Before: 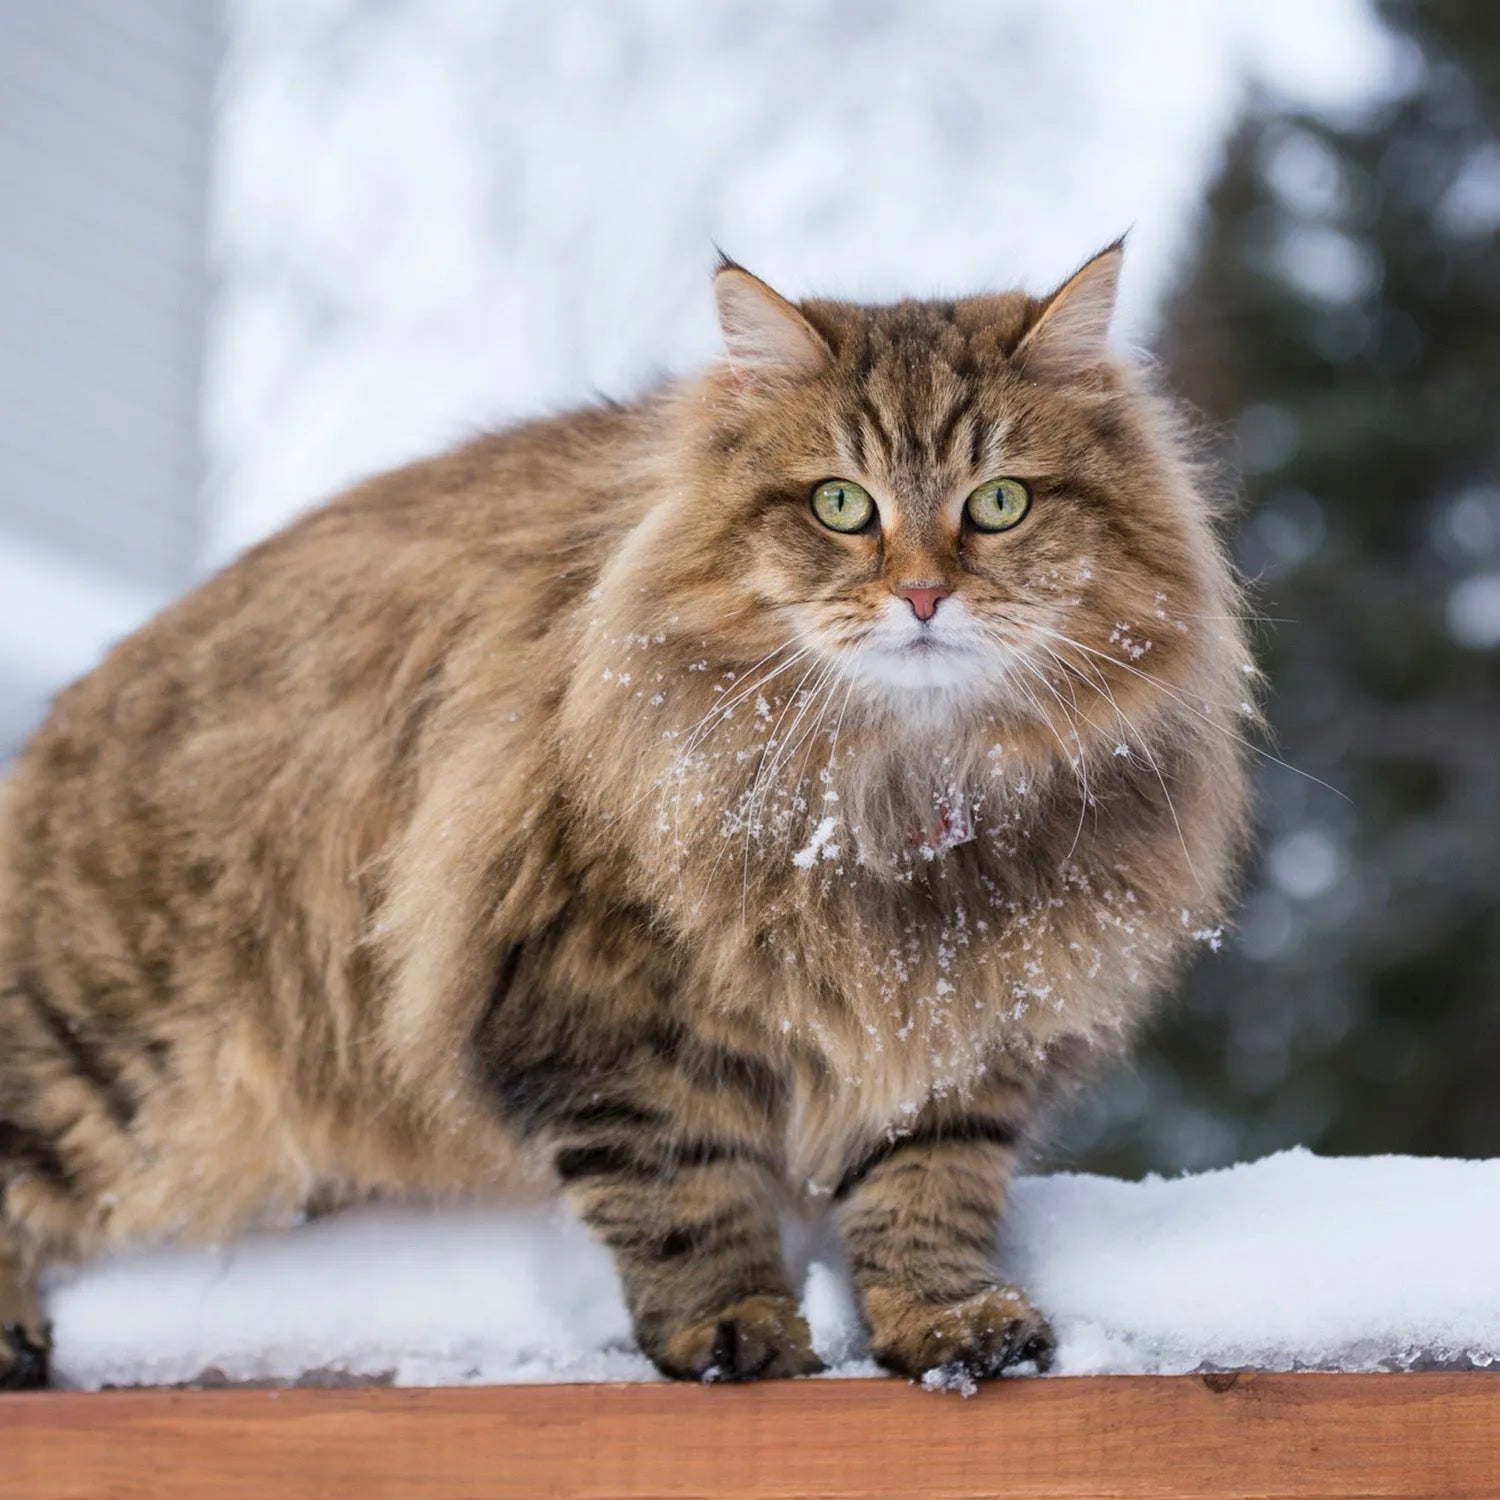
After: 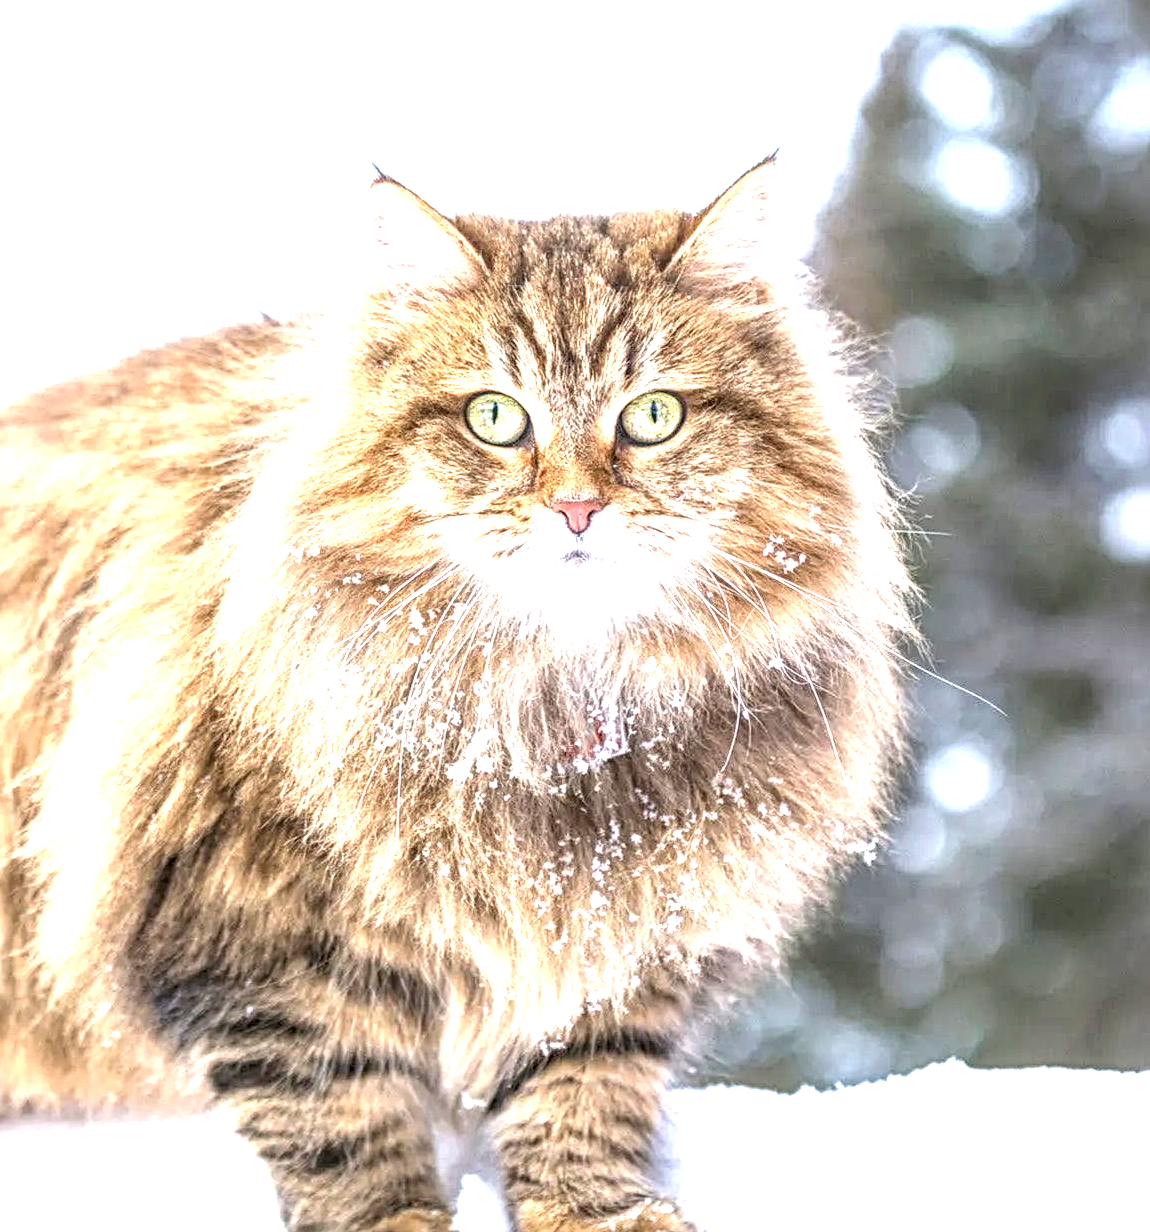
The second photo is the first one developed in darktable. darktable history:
local contrast: highlights 0%, shadows 0%, detail 133%
exposure: black level correction 0.001, exposure 1.719 EV, compensate exposure bias true, compensate highlight preservation false
sharpen: radius 4
crop: left 23.095%, top 5.827%, bottom 11.854%
